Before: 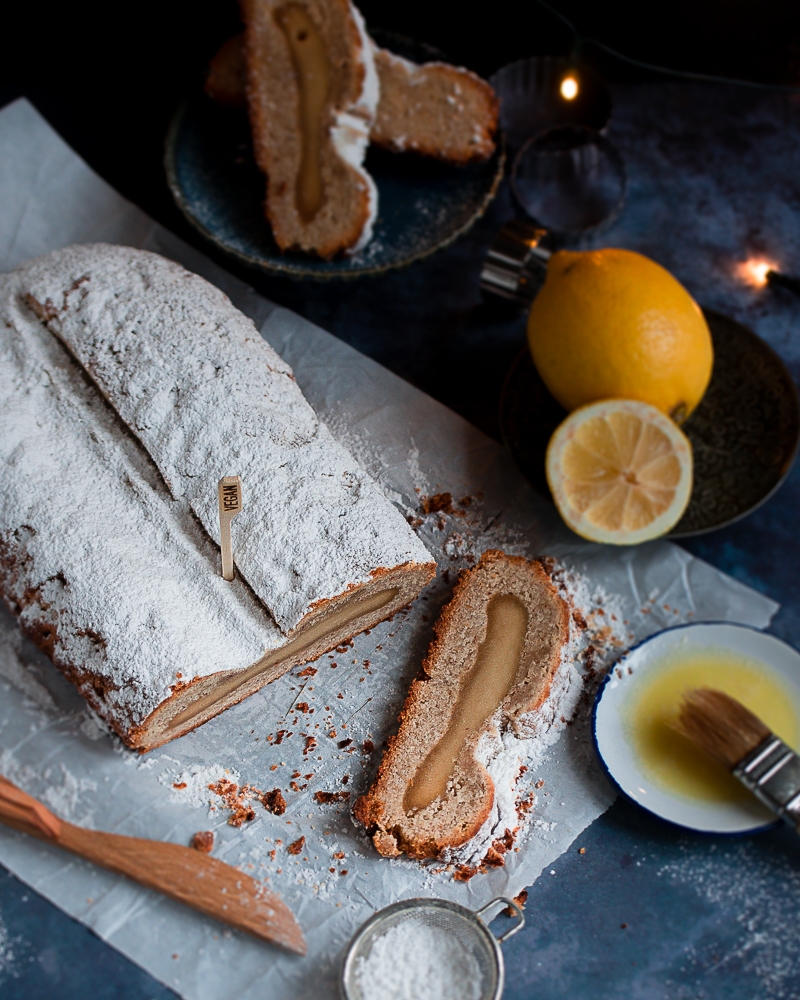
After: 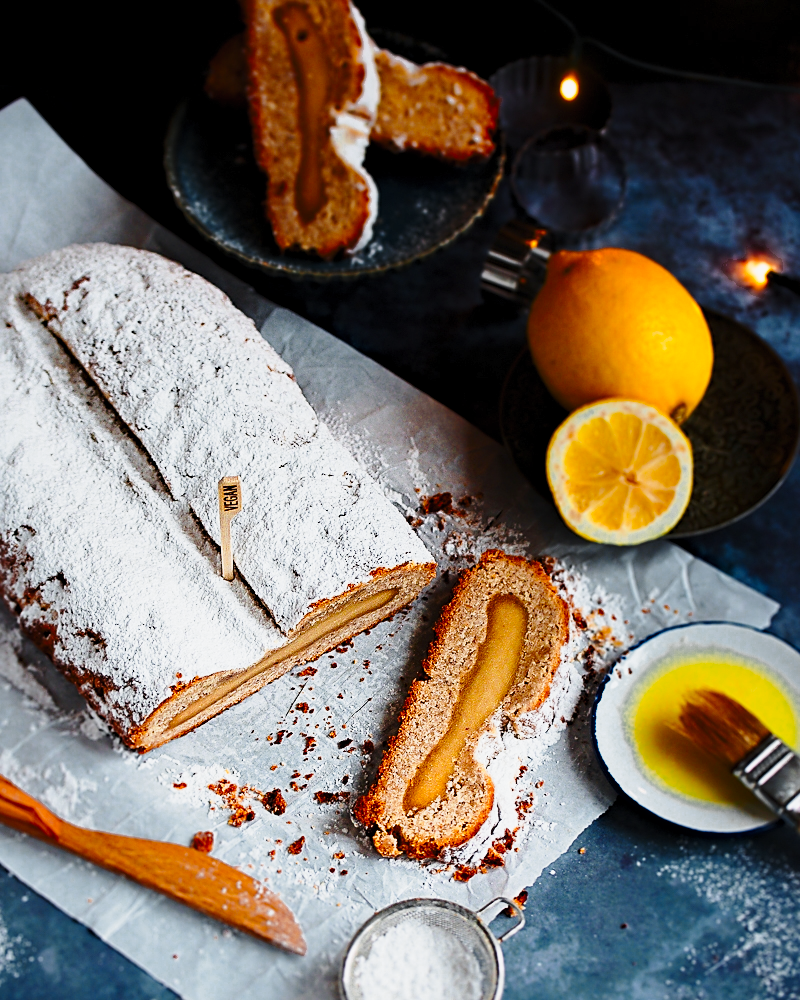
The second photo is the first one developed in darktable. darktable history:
color zones: curves: ch0 [(0.035, 0.242) (0.25, 0.5) (0.384, 0.214) (0.488, 0.255) (0.75, 0.5)]; ch1 [(0.063, 0.379) (0.25, 0.5) (0.354, 0.201) (0.489, 0.085) (0.729, 0.271)]; ch2 [(0.25, 0.5) (0.38, 0.517) (0.442, 0.51) (0.735, 0.456)]
shadows and highlights: shadows -20.58, white point adjustment -2.01, highlights -34.95, highlights color adjustment 55.34%
haze removal: compatibility mode true, adaptive false
color balance rgb: power › hue 71.2°, global offset › hue 170.46°, perceptual saturation grading › global saturation 25.04%
tone equalizer: on, module defaults
sharpen: radius 1.838, amount 0.392, threshold 1.206
contrast brightness saturation: contrast 0.198, brightness 0.17, saturation 0.218
base curve: curves: ch0 [(0, 0) (0.028, 0.03) (0.121, 0.232) (0.46, 0.748) (0.859, 0.968) (1, 1)], preserve colors none
